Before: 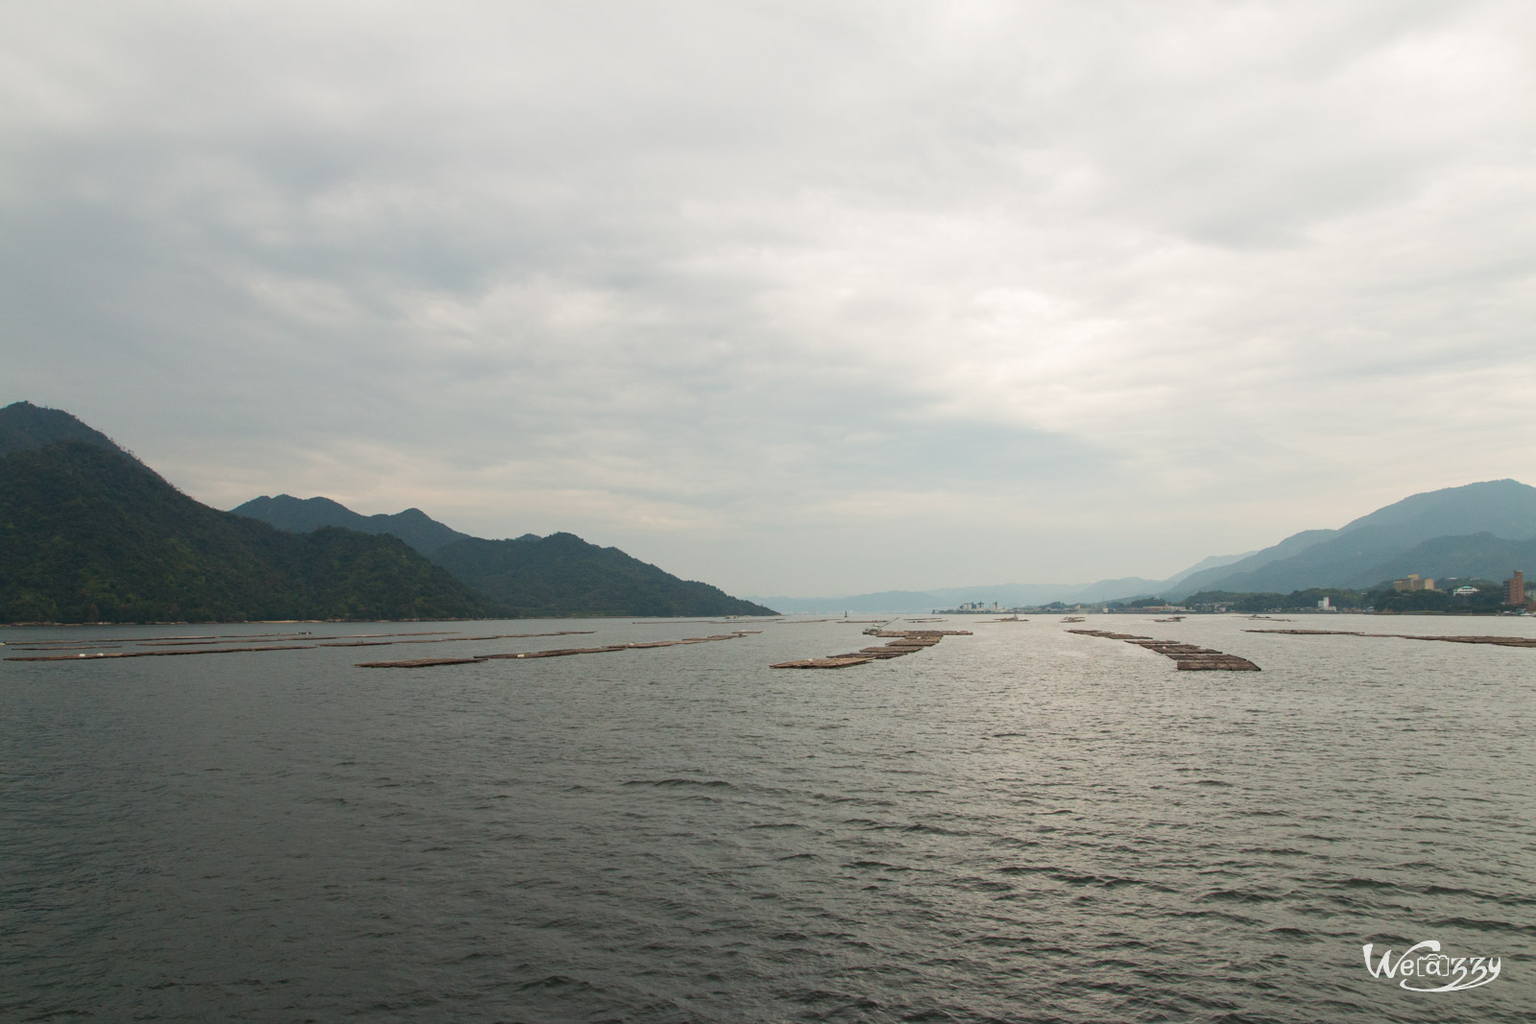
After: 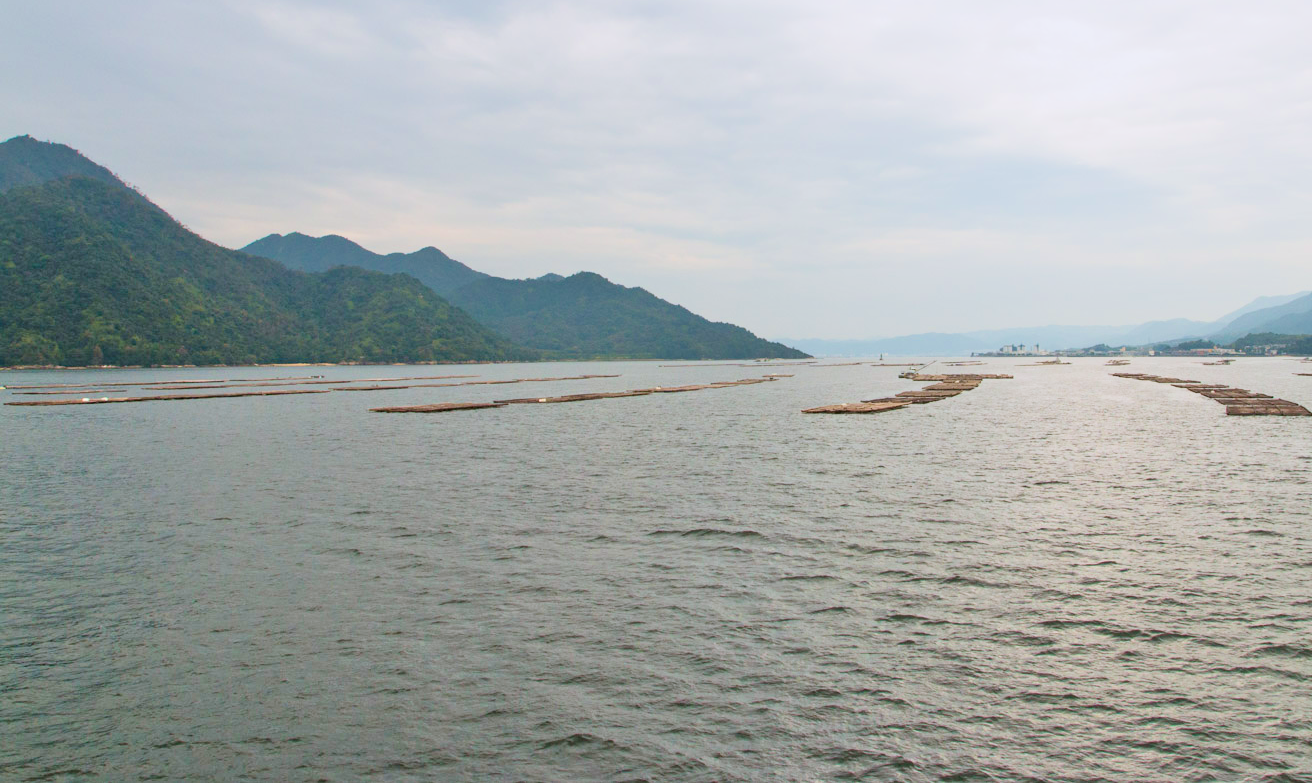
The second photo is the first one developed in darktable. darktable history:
crop: top 26.531%, right 17.959%
white balance: red 0.984, blue 1.059
tone equalizer: -7 EV 0.15 EV, -6 EV 0.6 EV, -5 EV 1.15 EV, -4 EV 1.33 EV, -3 EV 1.15 EV, -2 EV 0.6 EV, -1 EV 0.15 EV, mask exposure compensation -0.5 EV
exposure: exposure 0.574 EV, compensate highlight preservation false
color balance: mode lift, gamma, gain (sRGB), lift [1, 0.99, 1.01, 0.992], gamma [1, 1.037, 0.974, 0.963]
contrast brightness saturation: contrast 0.15, brightness -0.01, saturation 0.1
filmic rgb: hardness 4.17
velvia: on, module defaults
